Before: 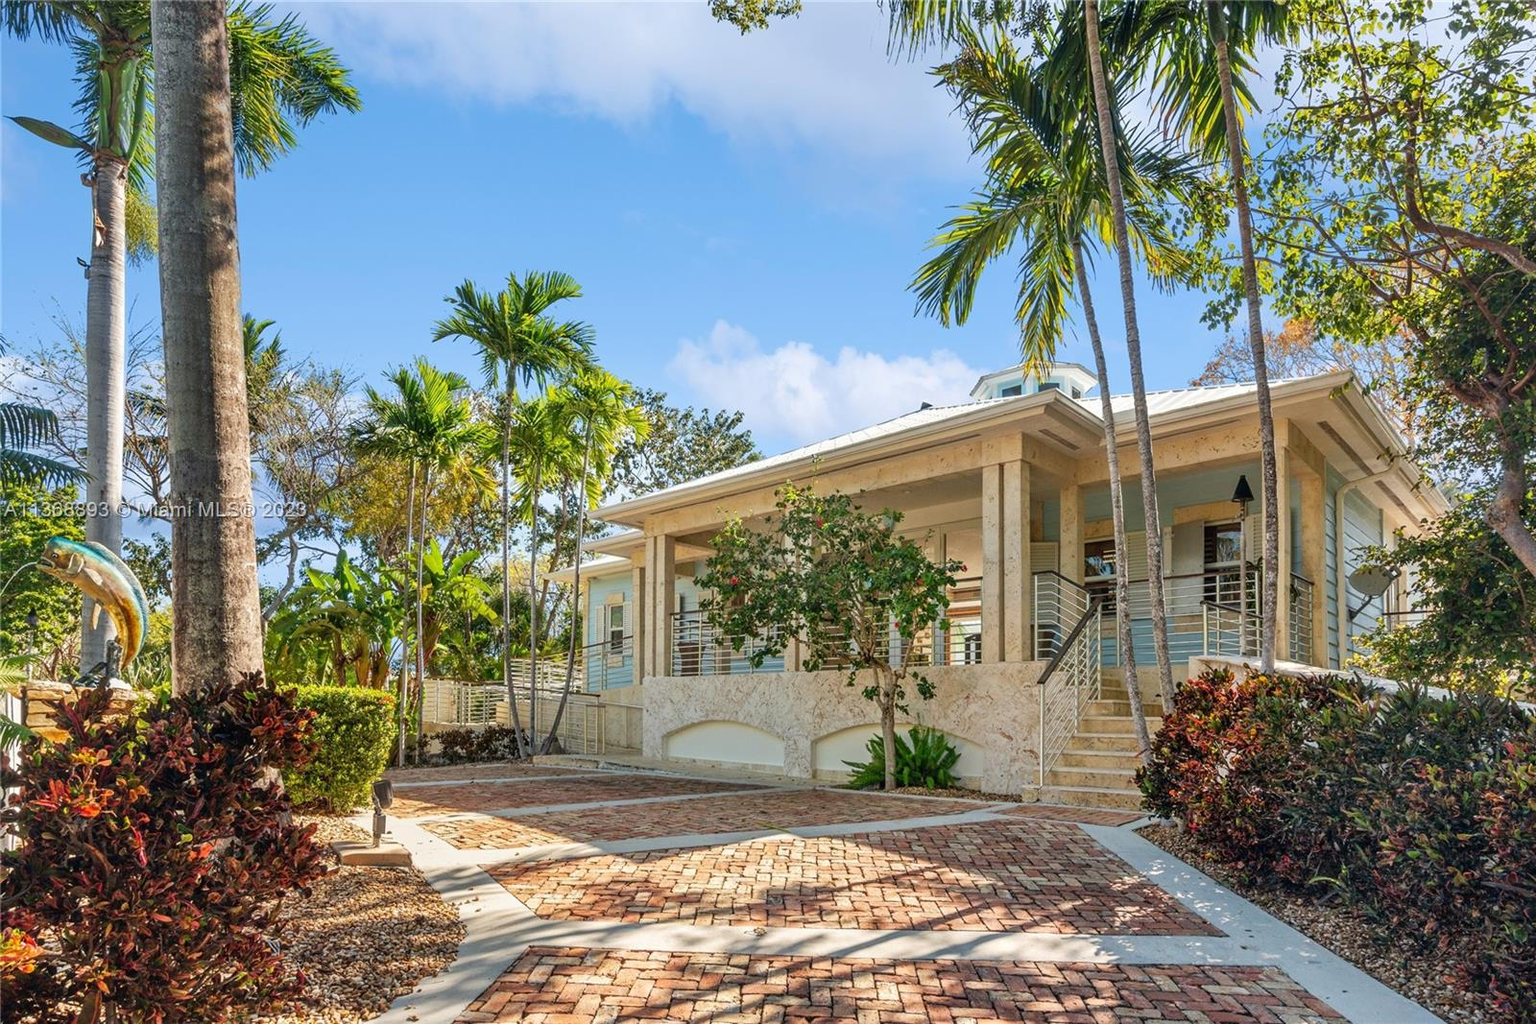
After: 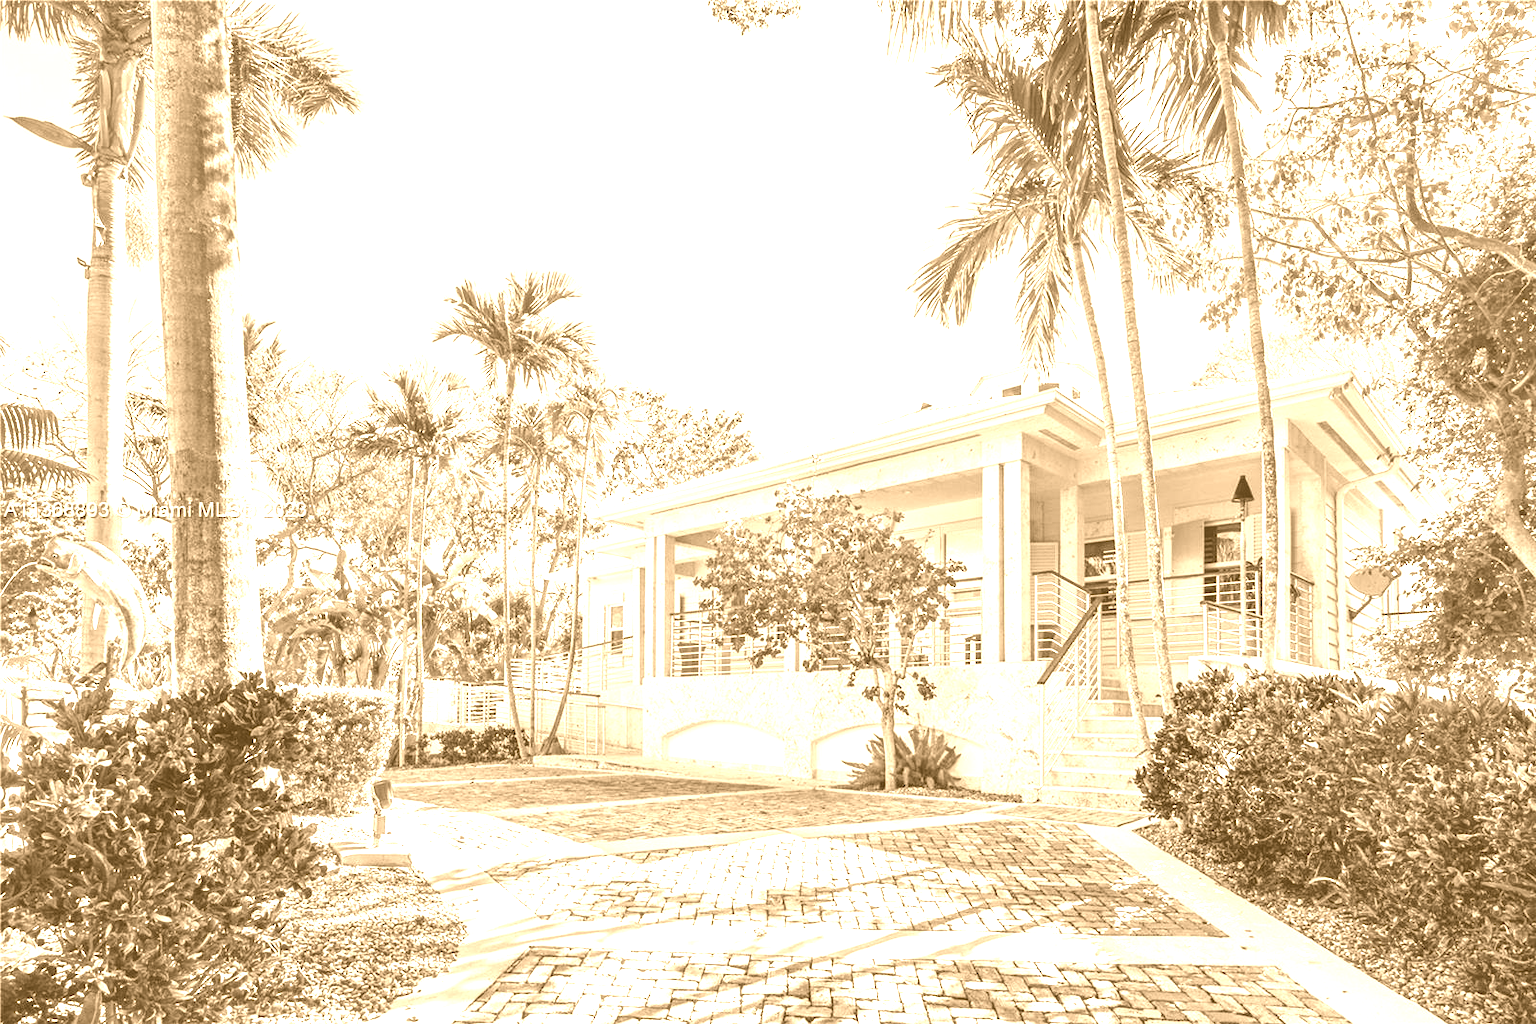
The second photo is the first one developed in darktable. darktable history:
colorize: hue 28.8°, source mix 100%
exposure: black level correction 0, exposure 1.173 EV, compensate exposure bias true, compensate highlight preservation false
